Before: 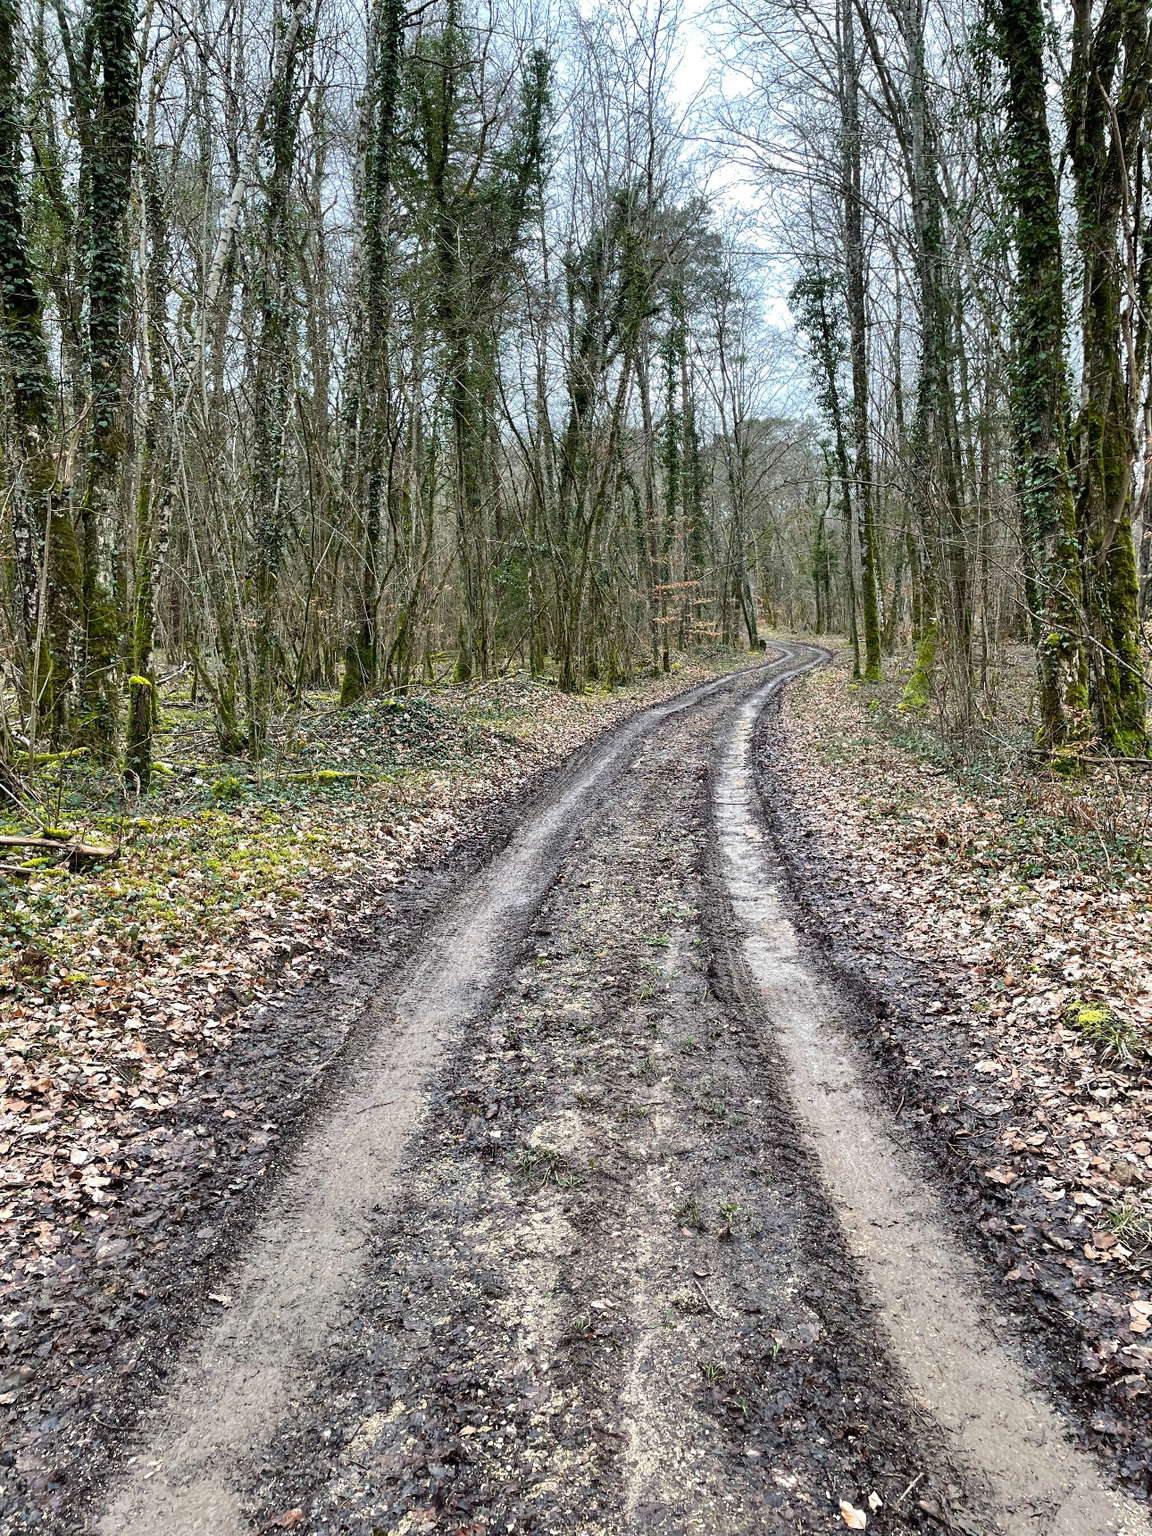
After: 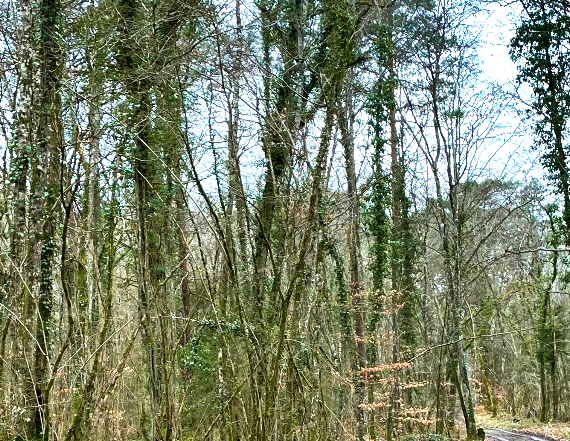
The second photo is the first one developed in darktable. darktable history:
exposure: black level correction 0.001, exposure 1.042 EV, compensate highlight preservation false
crop: left 28.918%, top 16.784%, right 26.866%, bottom 57.528%
shadows and highlights: shadows 81.17, white point adjustment -9.08, highlights -61.33, soften with gaussian
velvia: strength 44.55%
